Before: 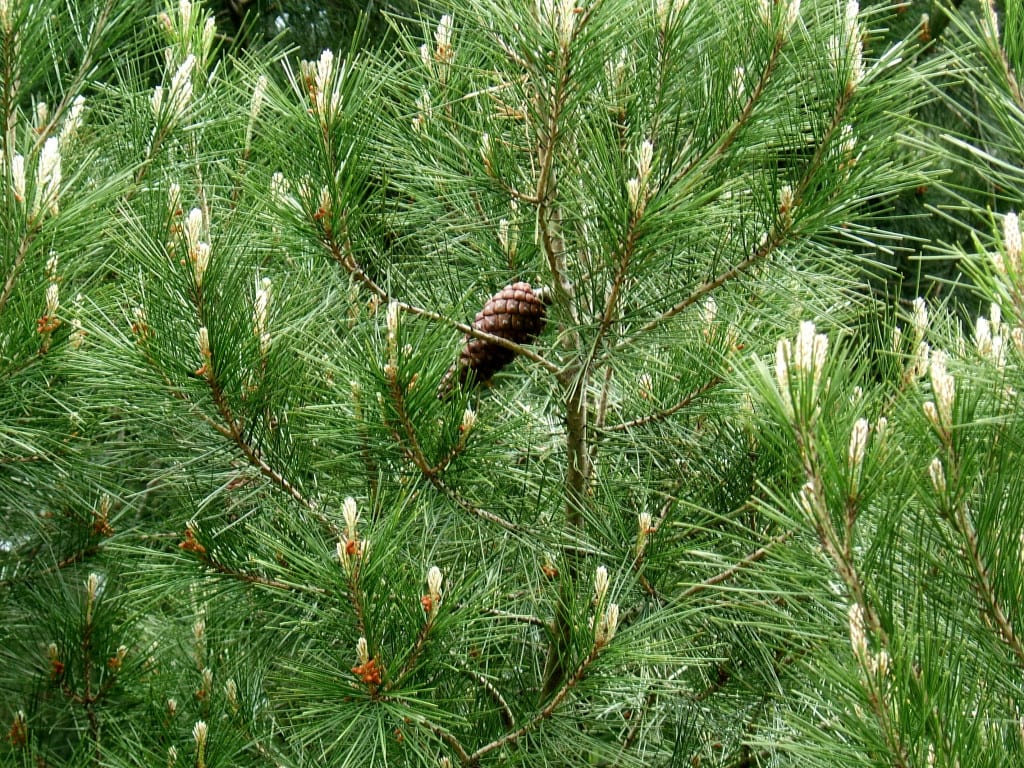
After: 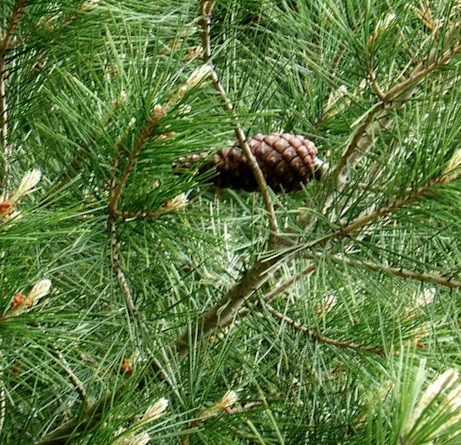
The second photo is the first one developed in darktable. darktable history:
crop and rotate: angle -45.57°, top 16.65%, right 0.902%, bottom 11.637%
